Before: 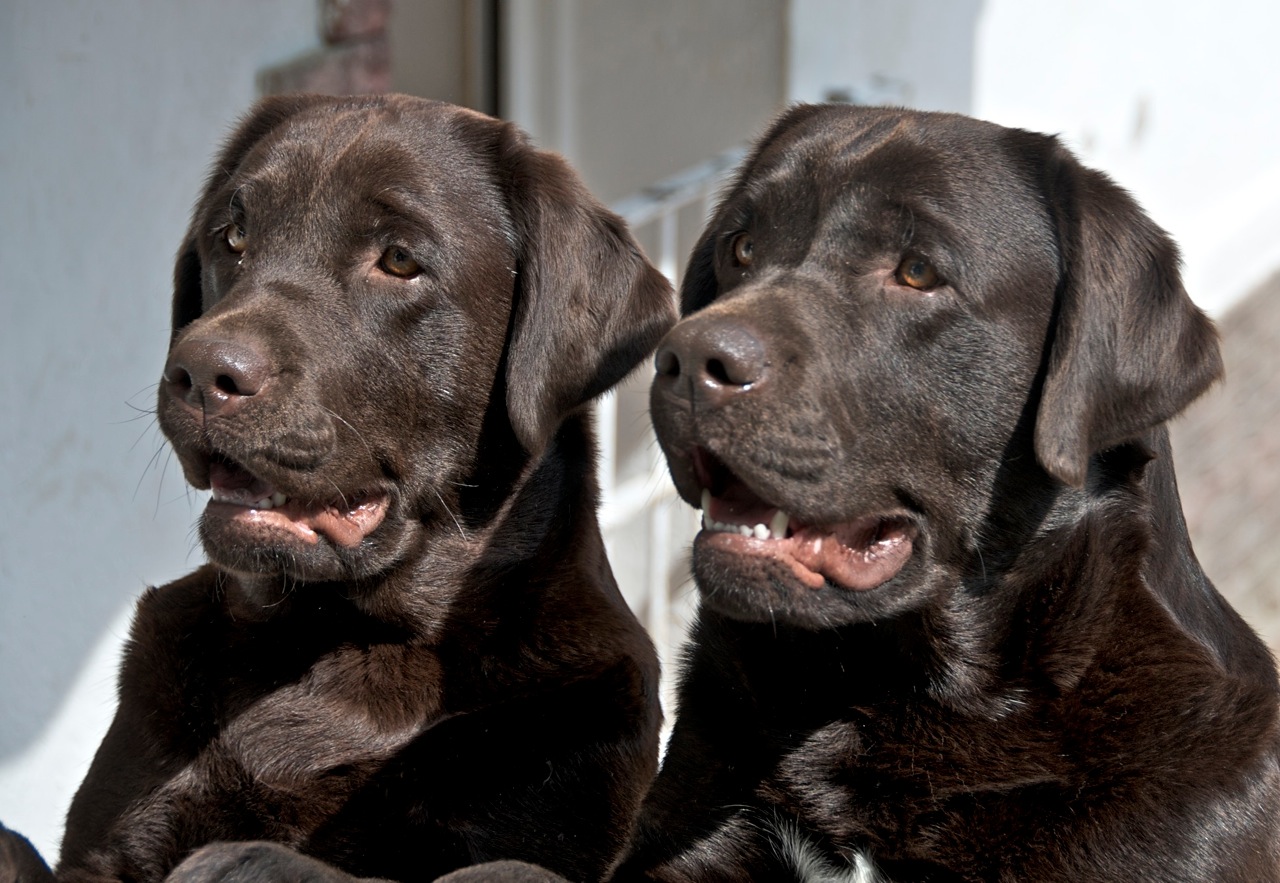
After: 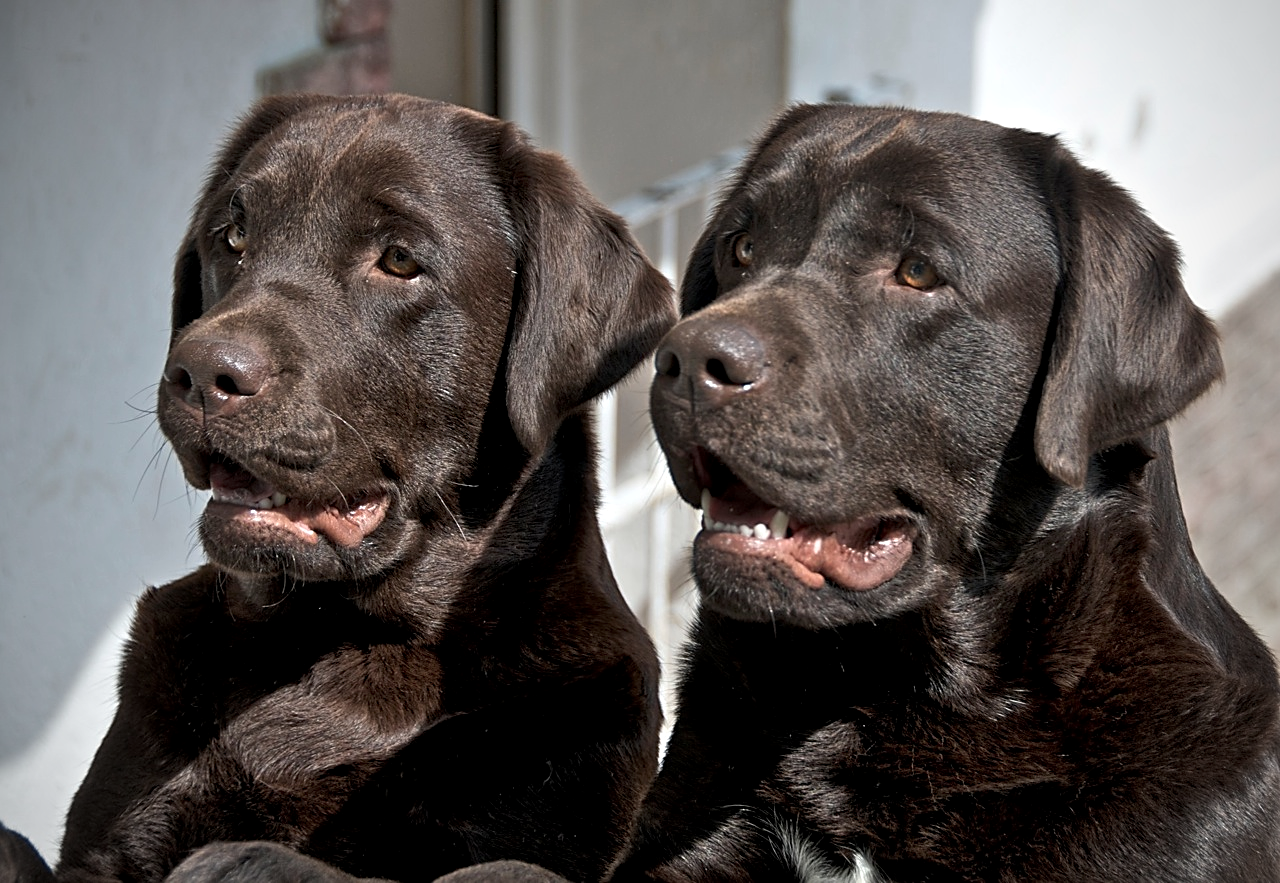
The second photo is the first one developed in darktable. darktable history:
sharpen: on, module defaults
vignetting: on, module defaults
local contrast: highlights 100%, shadows 100%, detail 120%, midtone range 0.2
